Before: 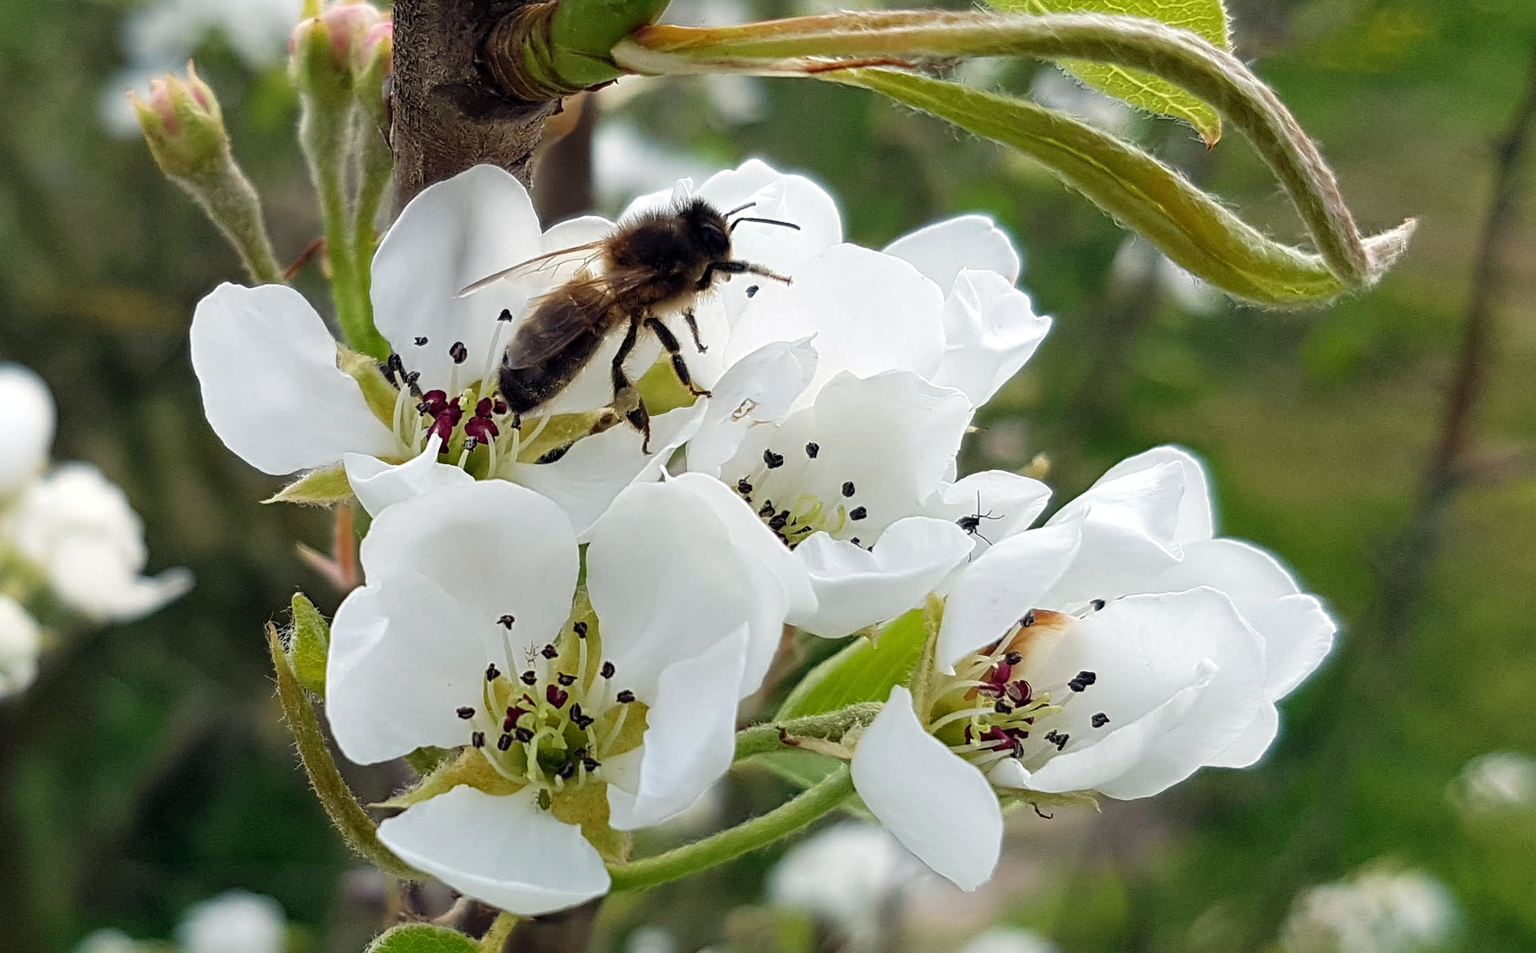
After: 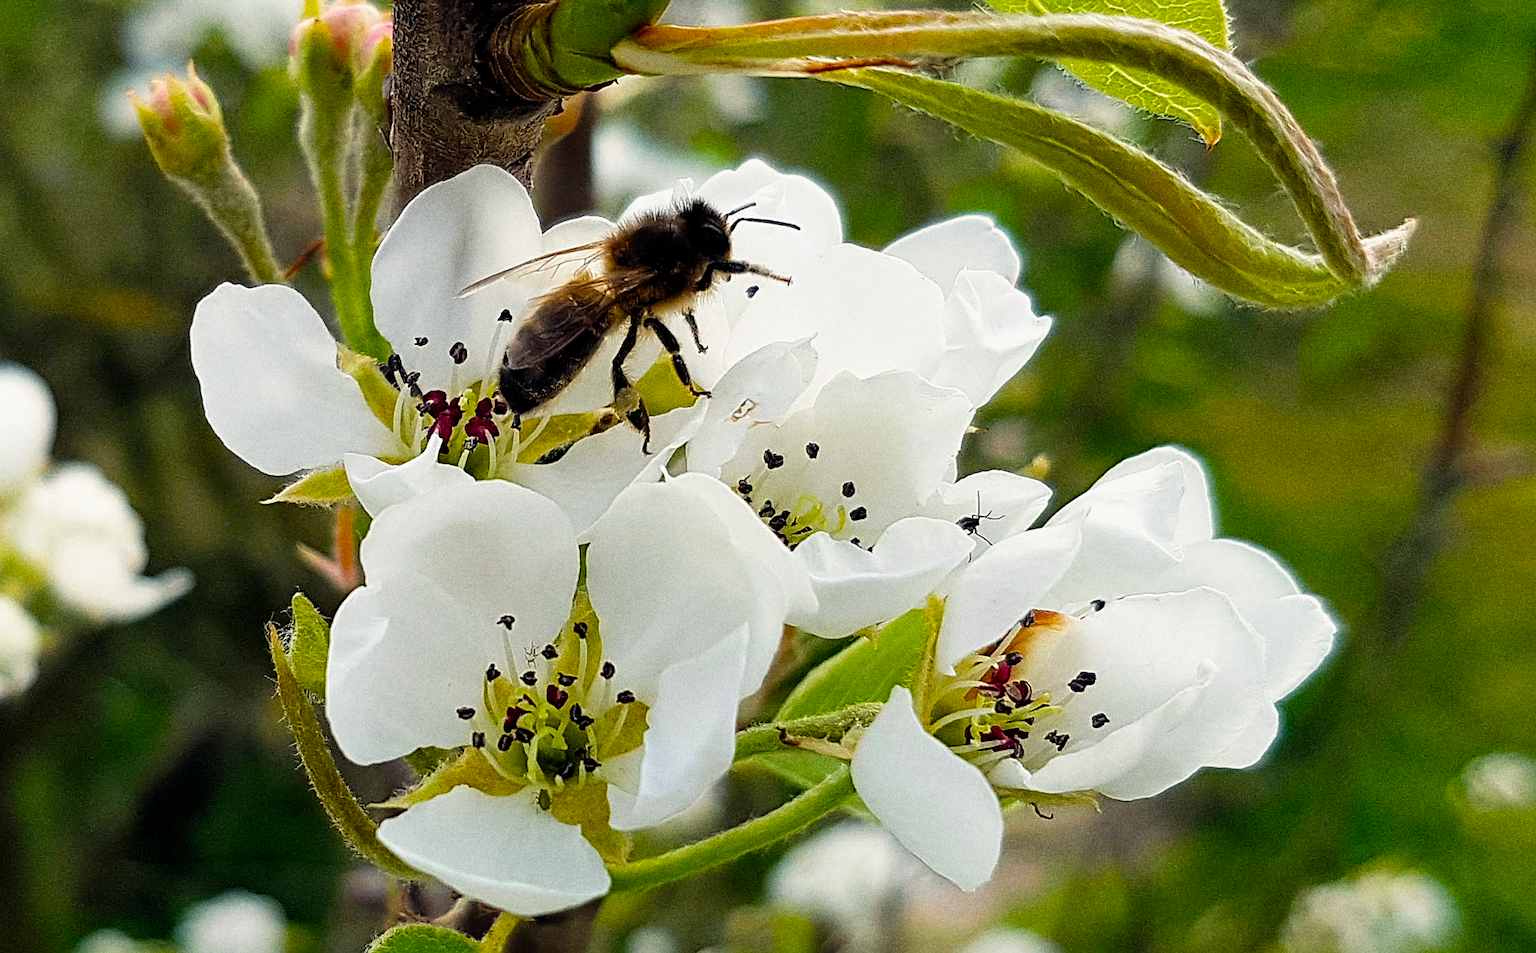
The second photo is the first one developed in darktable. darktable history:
grain: coarseness 11.82 ISO, strength 36.67%, mid-tones bias 74.17%
sharpen: on, module defaults
color calibration: output colorfulness [0, 0.315, 0, 0], x 0.341, y 0.355, temperature 5166 K
filmic rgb: black relative exposure -12 EV, white relative exposure 2.8 EV, threshold 3 EV, target black luminance 0%, hardness 8.06, latitude 70.41%, contrast 1.14, highlights saturation mix 10%, shadows ↔ highlights balance -0.388%, color science v4 (2020), iterations of high-quality reconstruction 10, contrast in shadows soft, contrast in highlights soft, enable highlight reconstruction true
